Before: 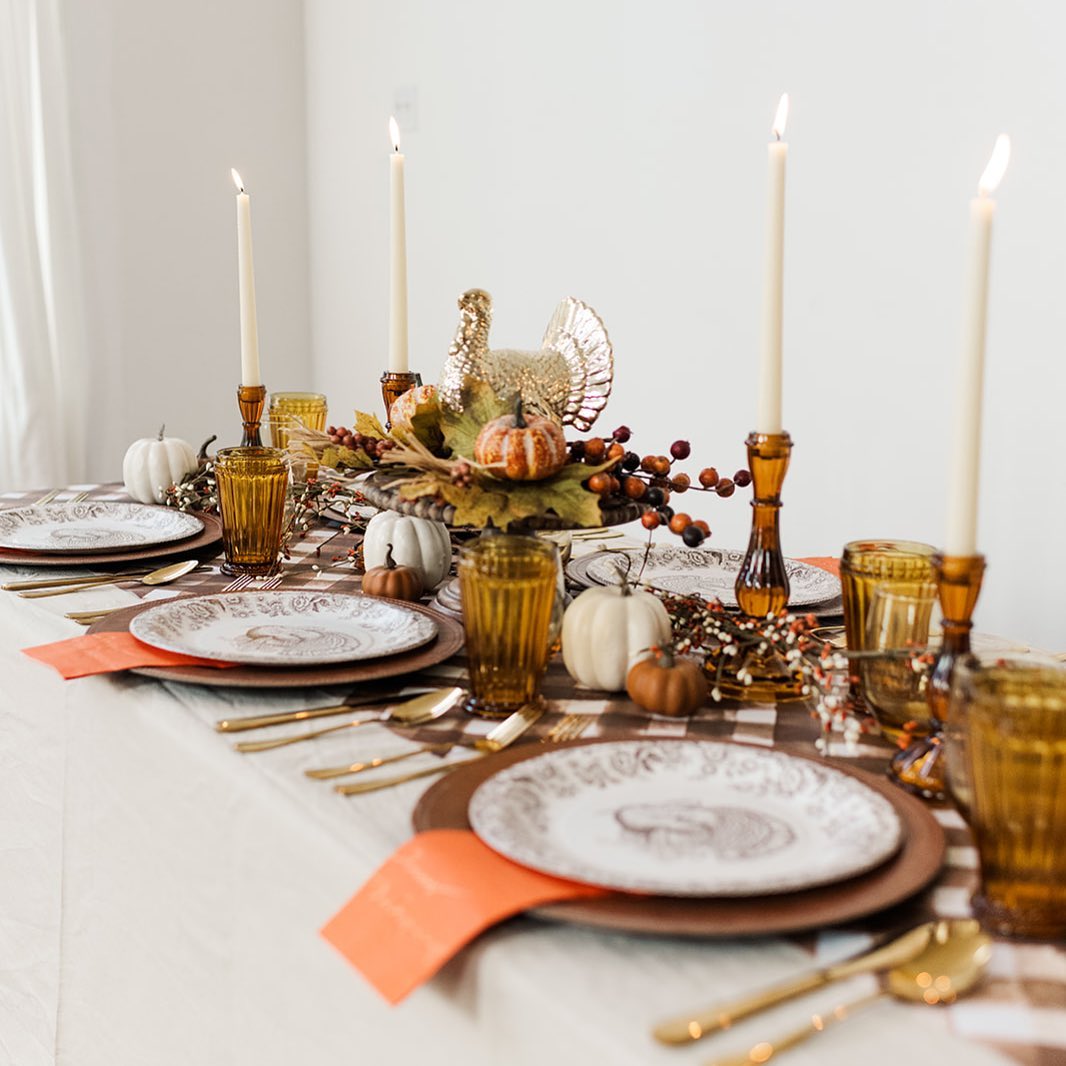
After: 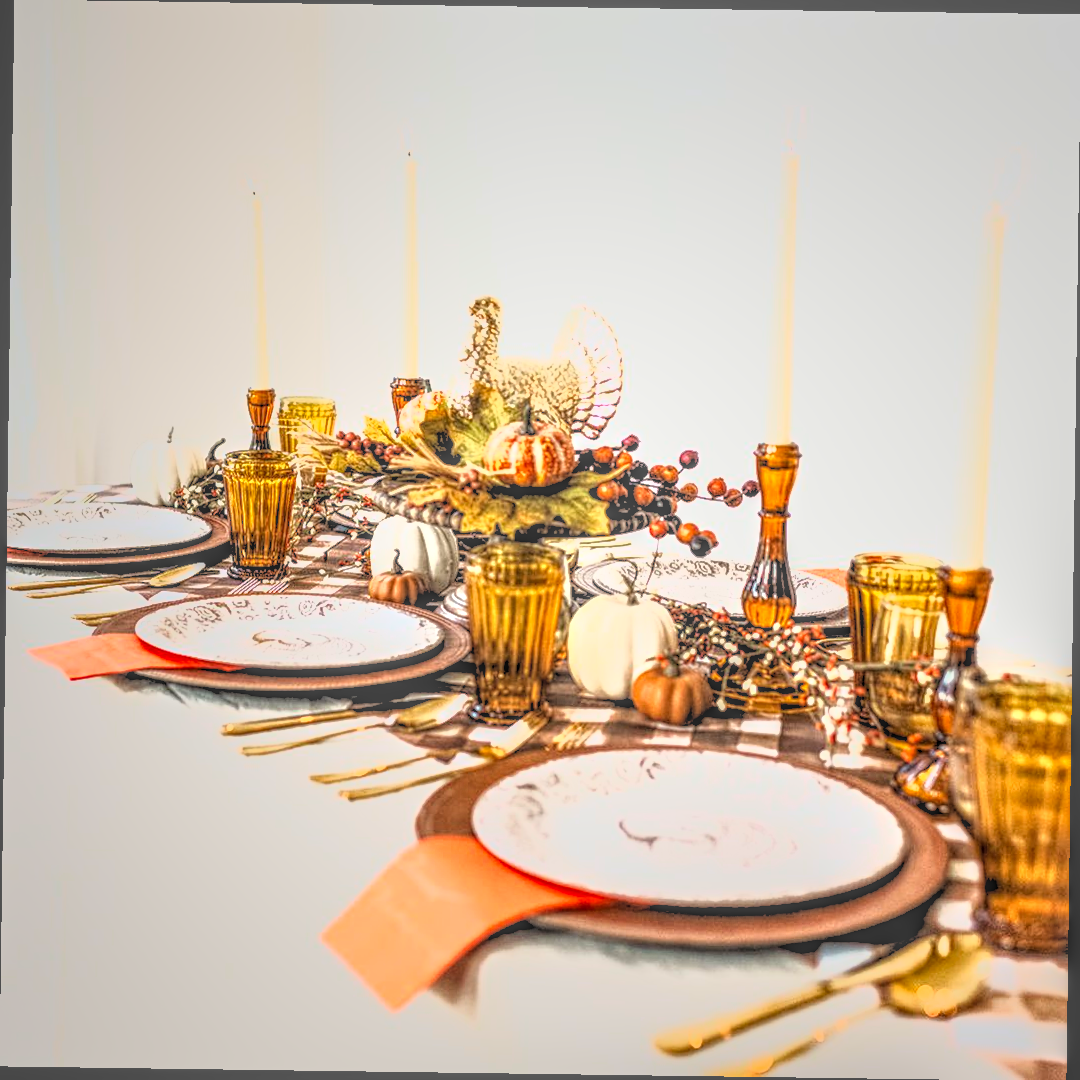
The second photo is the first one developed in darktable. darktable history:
rgb levels: levels [[0.029, 0.461, 0.922], [0, 0.5, 1], [0, 0.5, 1]]
exposure: black level correction 0, exposure 1.388 EV, compensate exposure bias true, compensate highlight preservation false
local contrast: highlights 0%, shadows 0%, detail 200%, midtone range 0.25
rotate and perspective: rotation 0.8°, automatic cropping off
